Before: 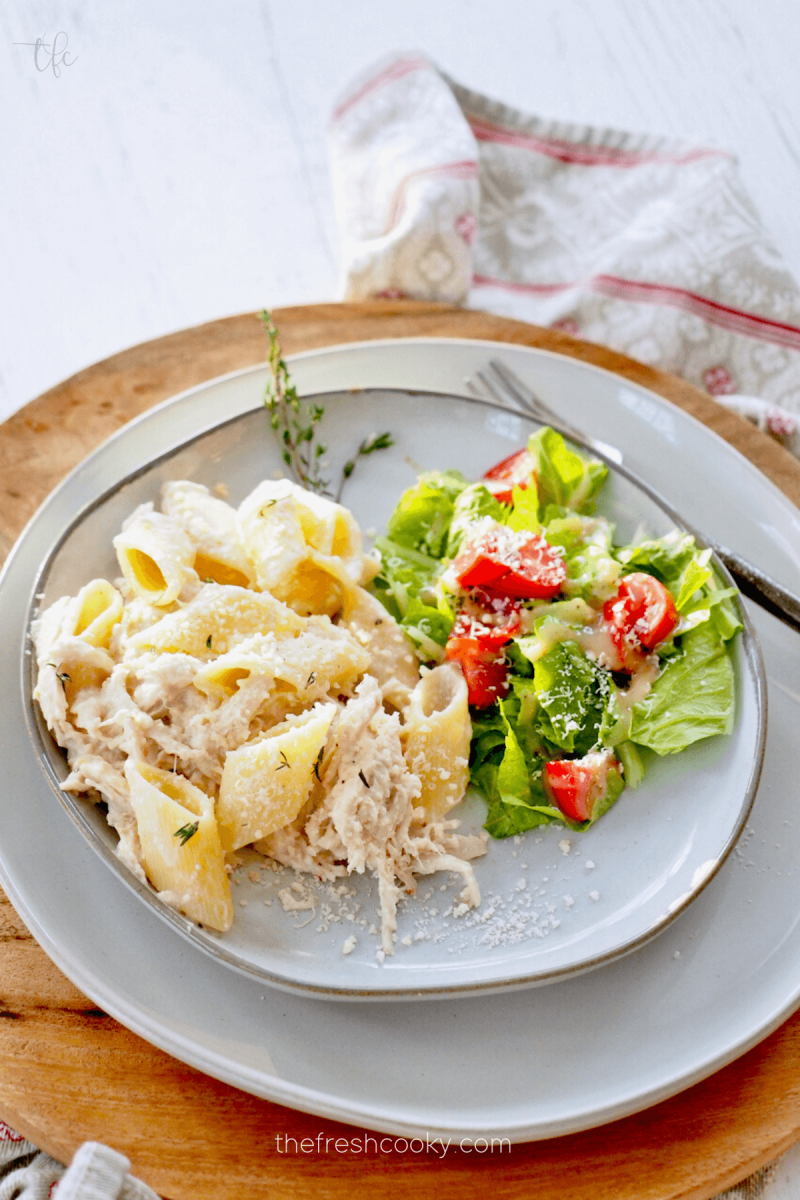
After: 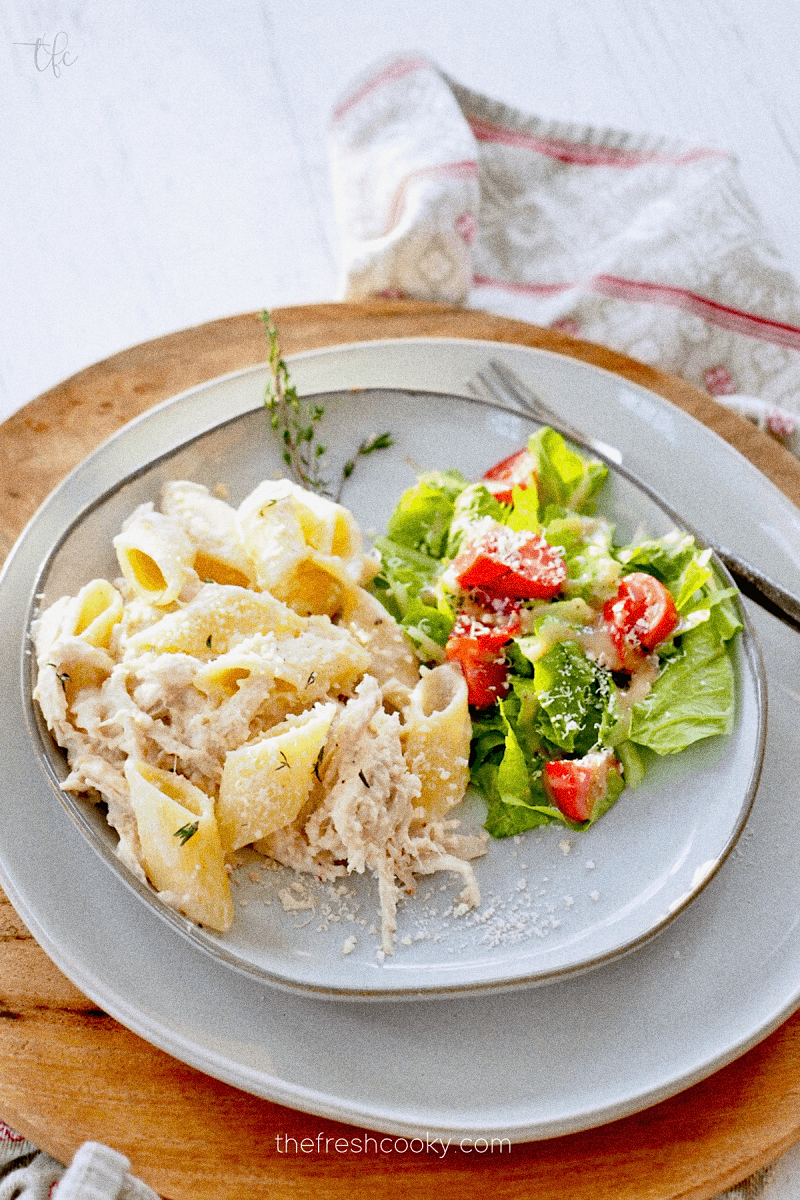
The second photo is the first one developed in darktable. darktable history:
grain: coarseness 0.09 ISO, strength 40%
sharpen: radius 1
